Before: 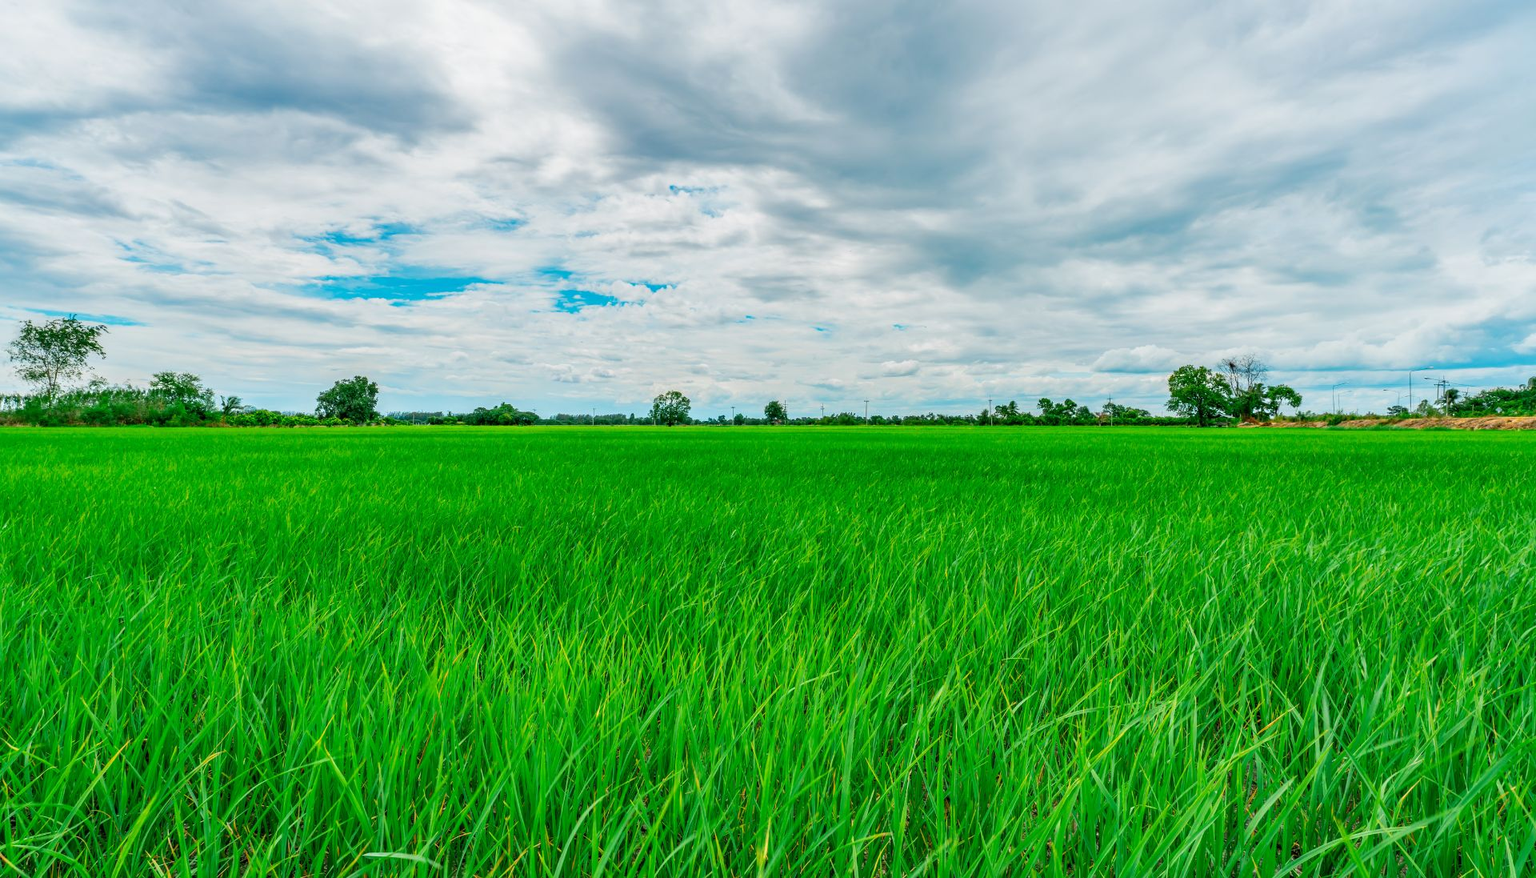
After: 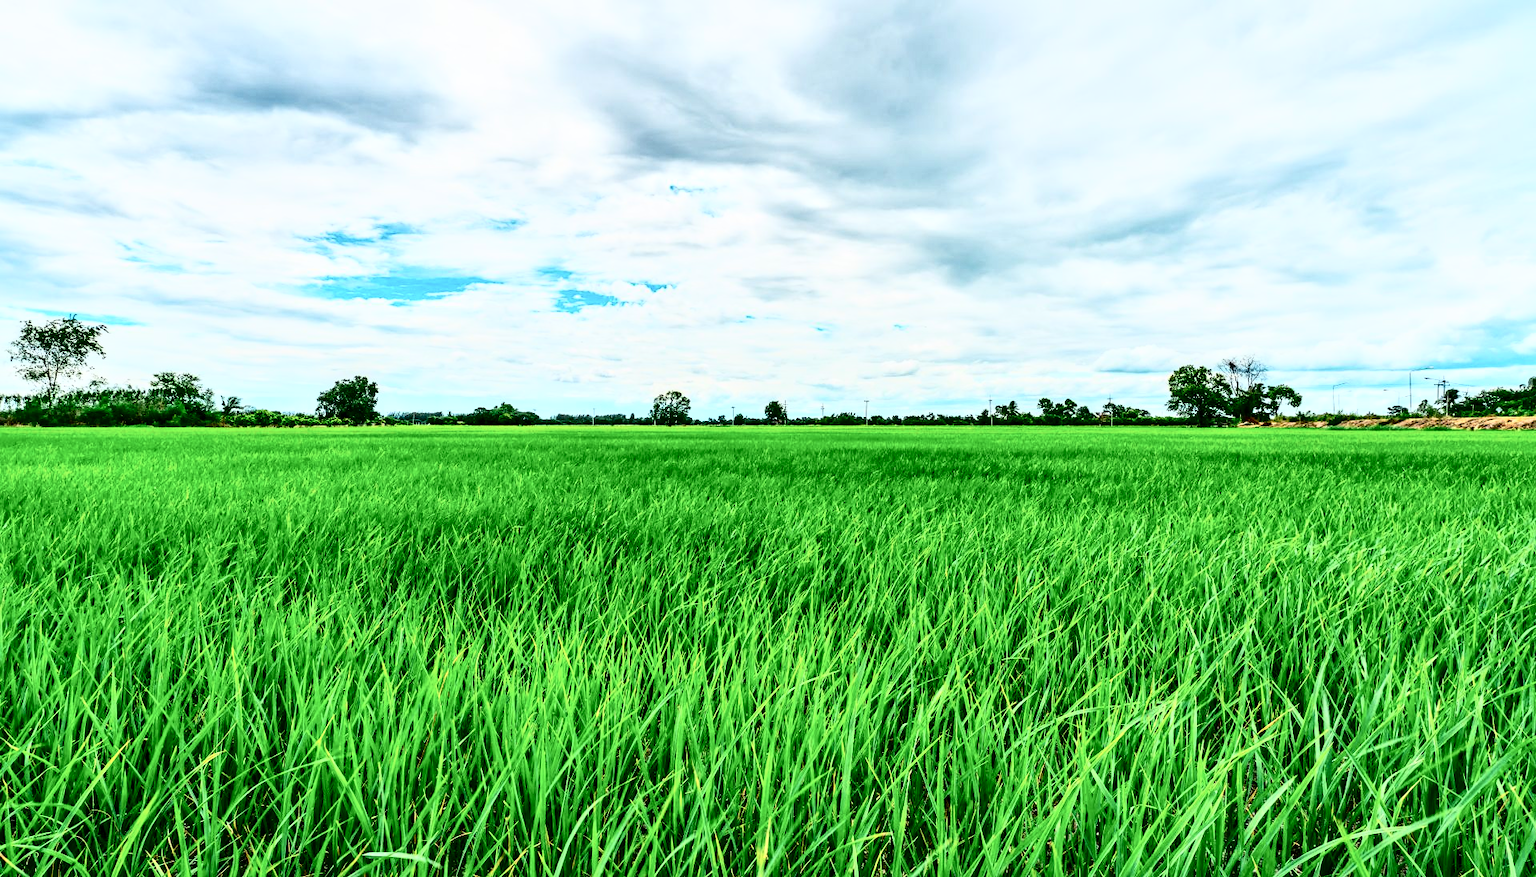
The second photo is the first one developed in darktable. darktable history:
tone curve: curves: ch0 [(0, 0) (0.003, 0.005) (0.011, 0.008) (0.025, 0.01) (0.044, 0.014) (0.069, 0.017) (0.1, 0.022) (0.136, 0.028) (0.177, 0.037) (0.224, 0.049) (0.277, 0.091) (0.335, 0.168) (0.399, 0.292) (0.468, 0.463) (0.543, 0.637) (0.623, 0.792) (0.709, 0.903) (0.801, 0.963) (0.898, 0.985) (1, 1)], color space Lab, independent channels, preserve colors none
local contrast: mode bilateral grid, contrast 29, coarseness 26, midtone range 0.2
